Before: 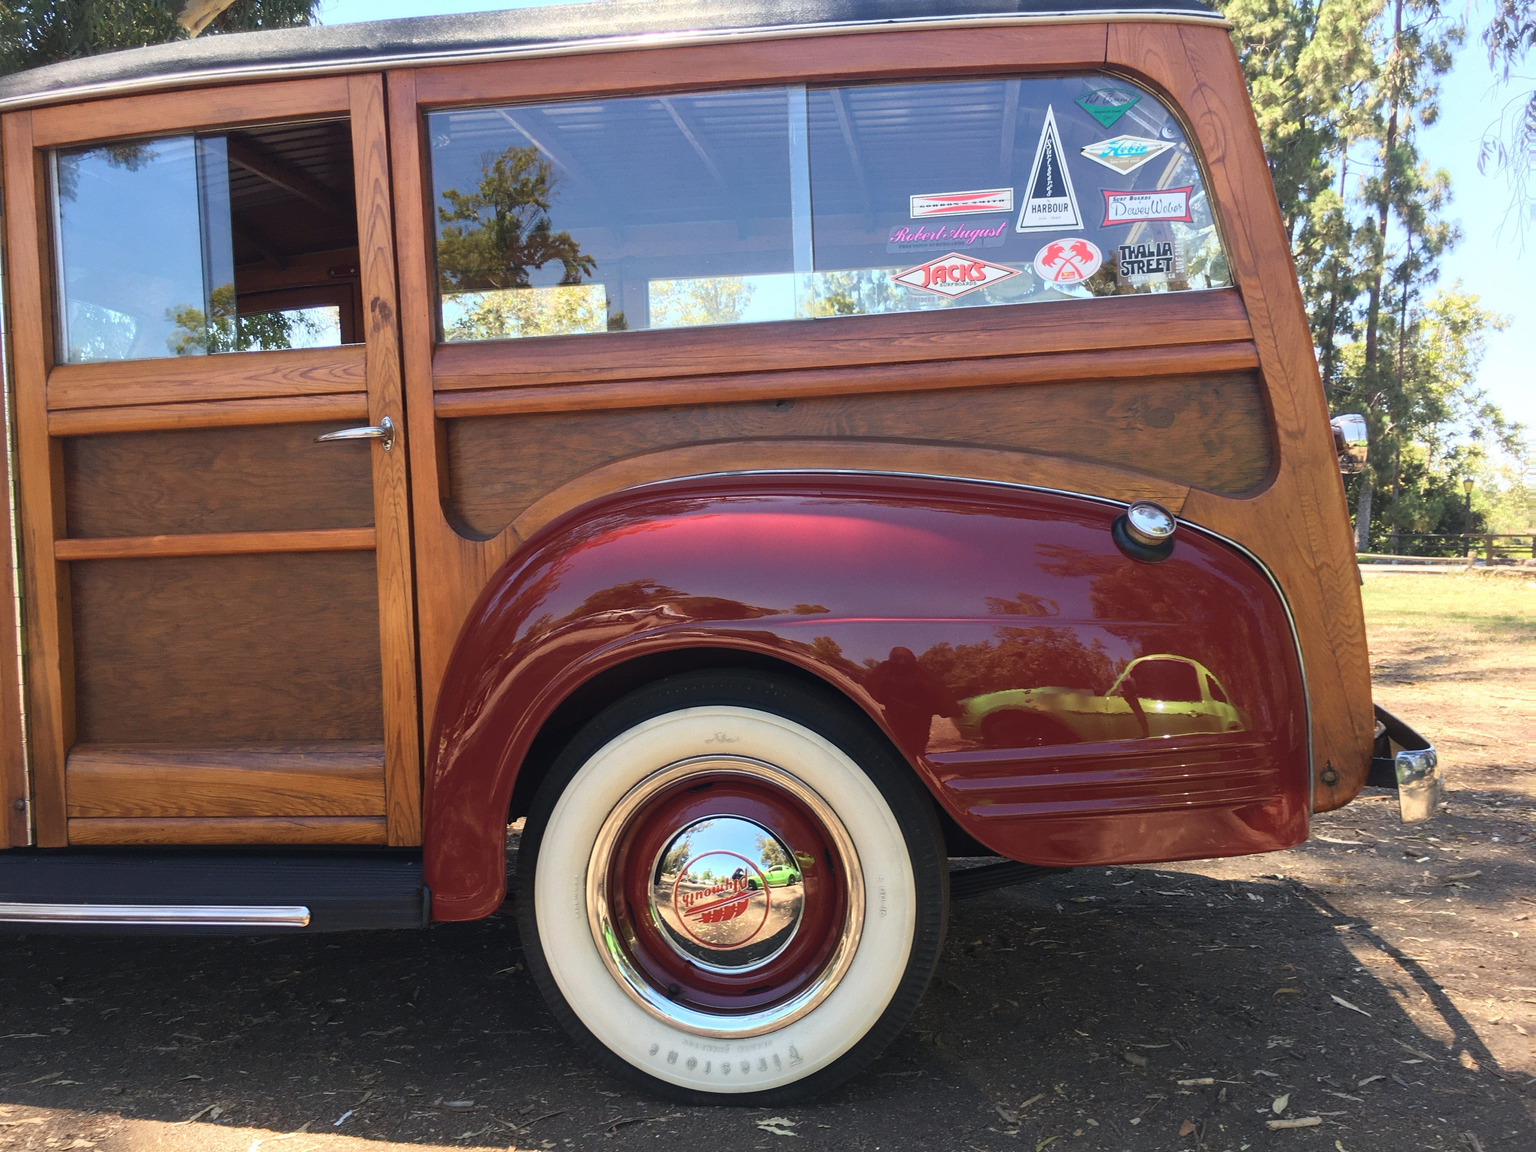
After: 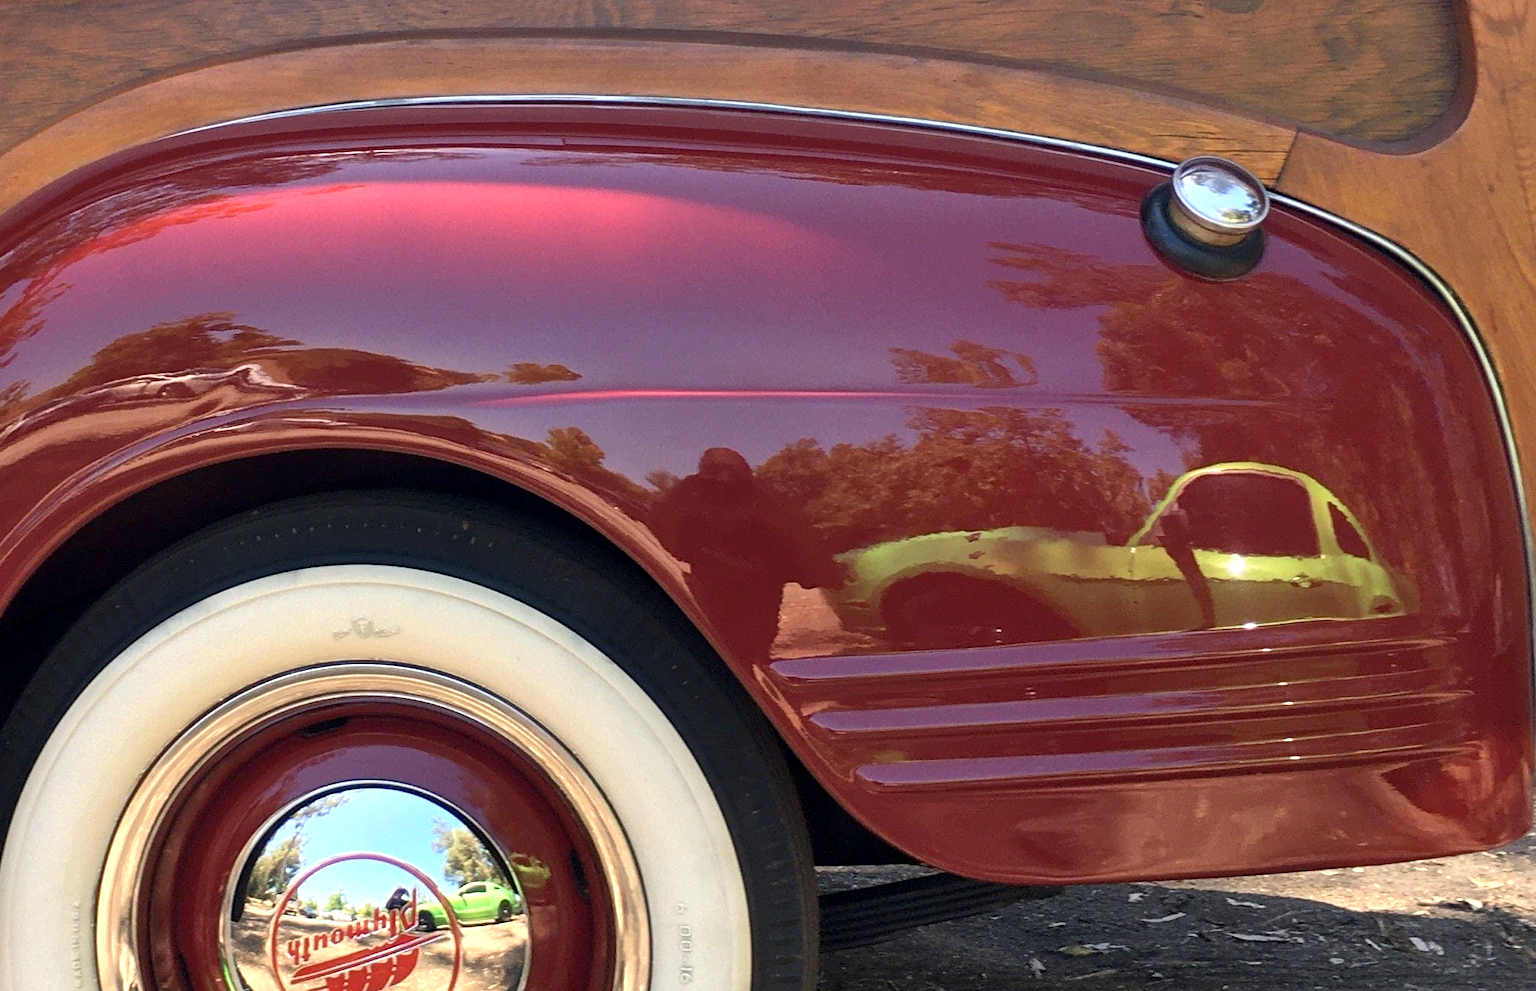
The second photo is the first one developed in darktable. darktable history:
shadows and highlights: shadows 37.27, highlights -28.18, soften with gaussian
crop: left 35.03%, top 36.625%, right 14.663%, bottom 20.057%
exposure: black level correction 0.005, exposure 0.417 EV, compensate highlight preservation false
